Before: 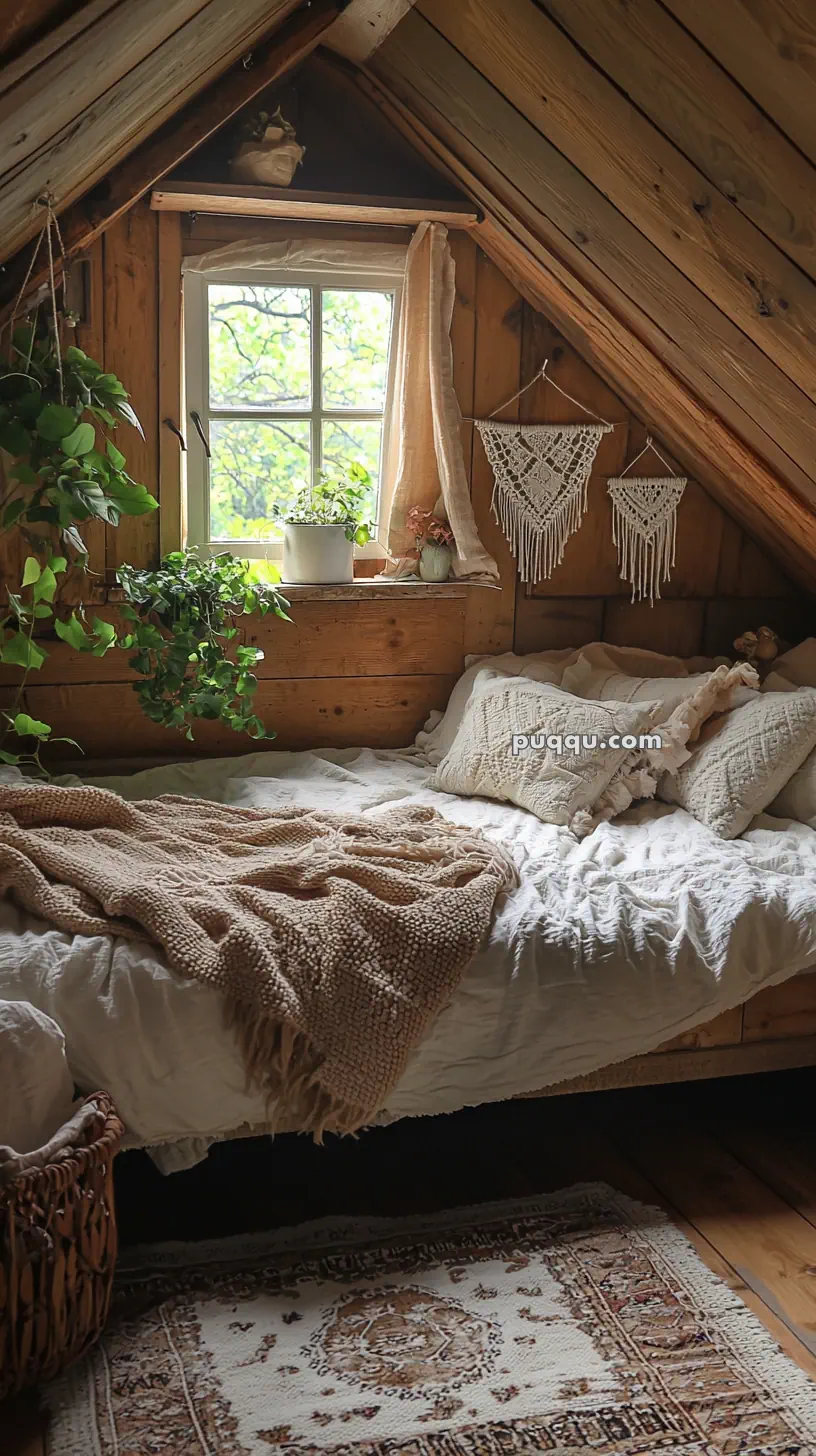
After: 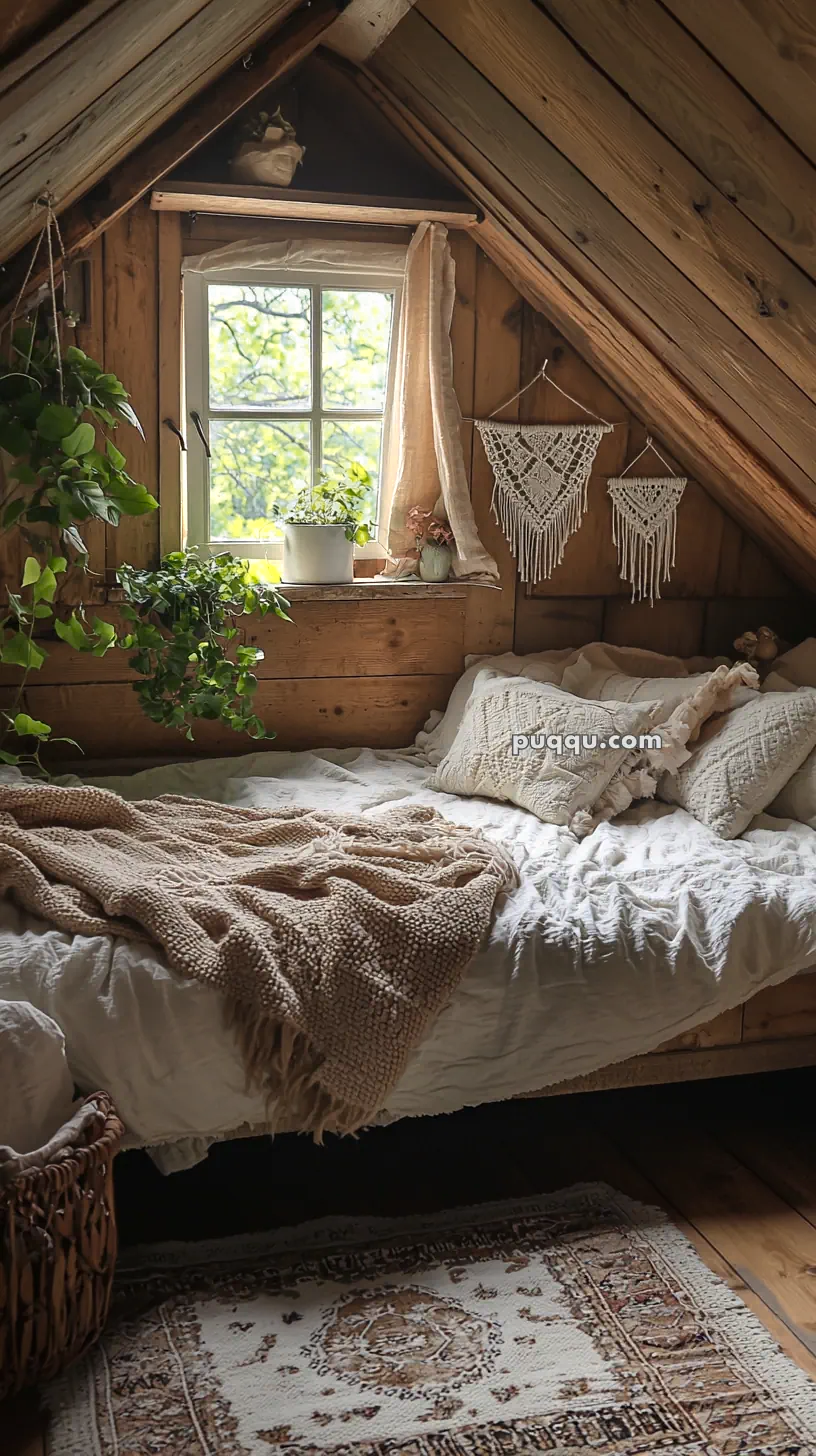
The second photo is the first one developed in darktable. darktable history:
color zones: curves: ch0 [(0.099, 0.624) (0.257, 0.596) (0.384, 0.376) (0.529, 0.492) (0.697, 0.564) (0.768, 0.532) (0.908, 0.644)]; ch1 [(0.112, 0.564) (0.254, 0.612) (0.432, 0.676) (0.592, 0.456) (0.743, 0.684) (0.888, 0.536)]; ch2 [(0.25, 0.5) (0.469, 0.36) (0.75, 0.5)]
exposure: compensate highlight preservation false
contrast brightness saturation: contrast 0.06, brightness -0.01, saturation -0.23
